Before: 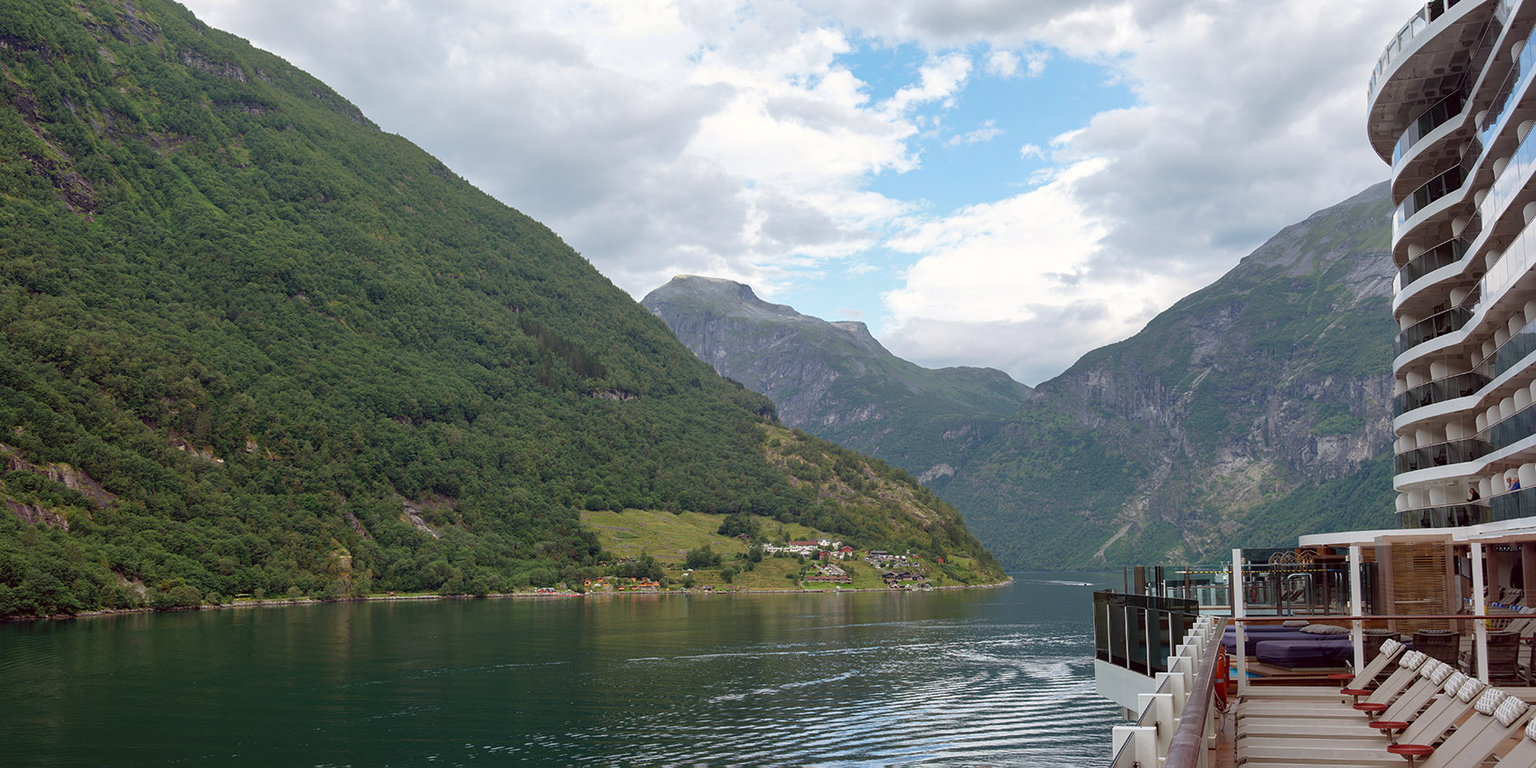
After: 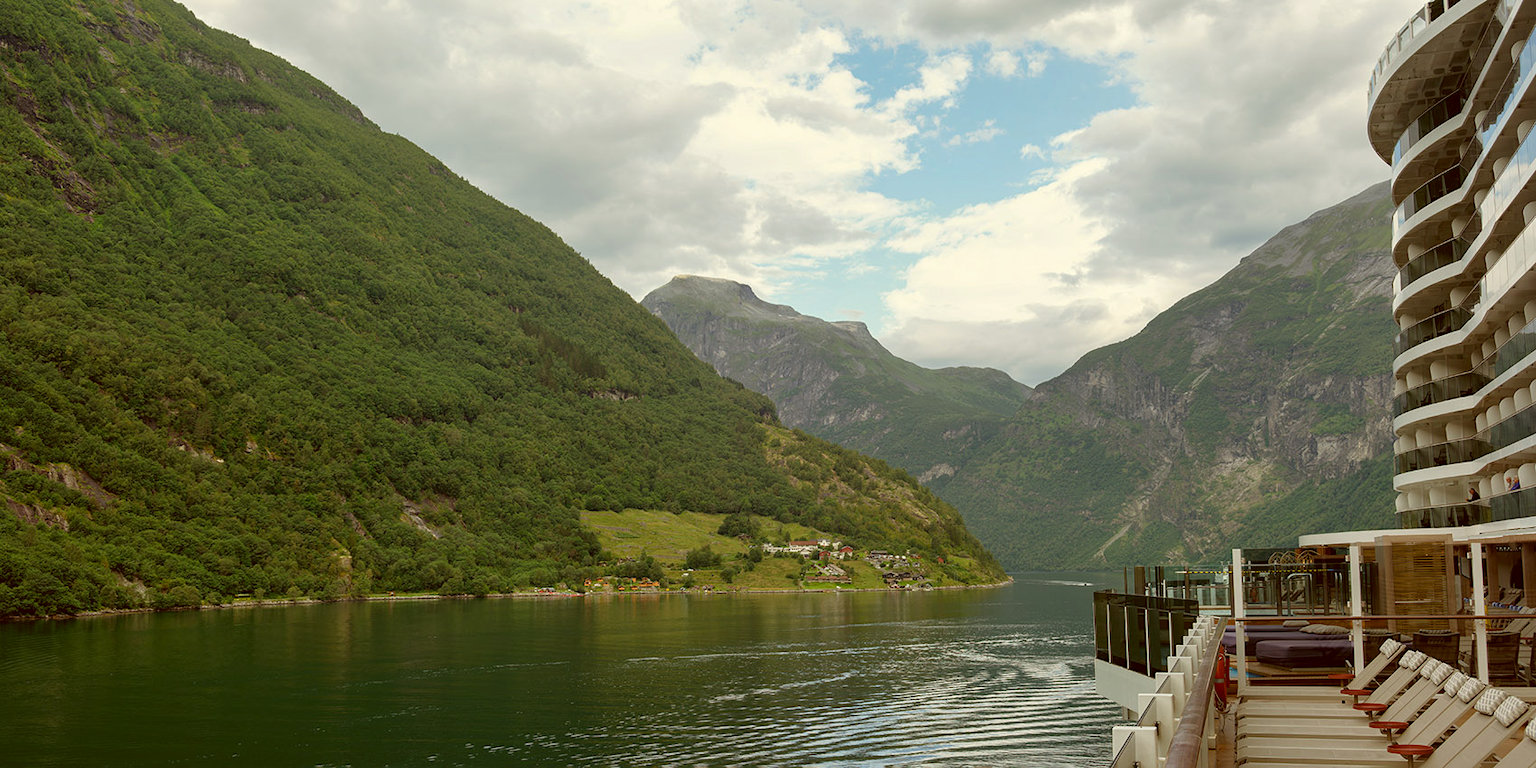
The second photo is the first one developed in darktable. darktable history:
exposure: exposure -0.07 EV, compensate highlight preservation false
color correction: highlights a* -1.8, highlights b* 10.6, shadows a* 0.351, shadows b* 19.08
